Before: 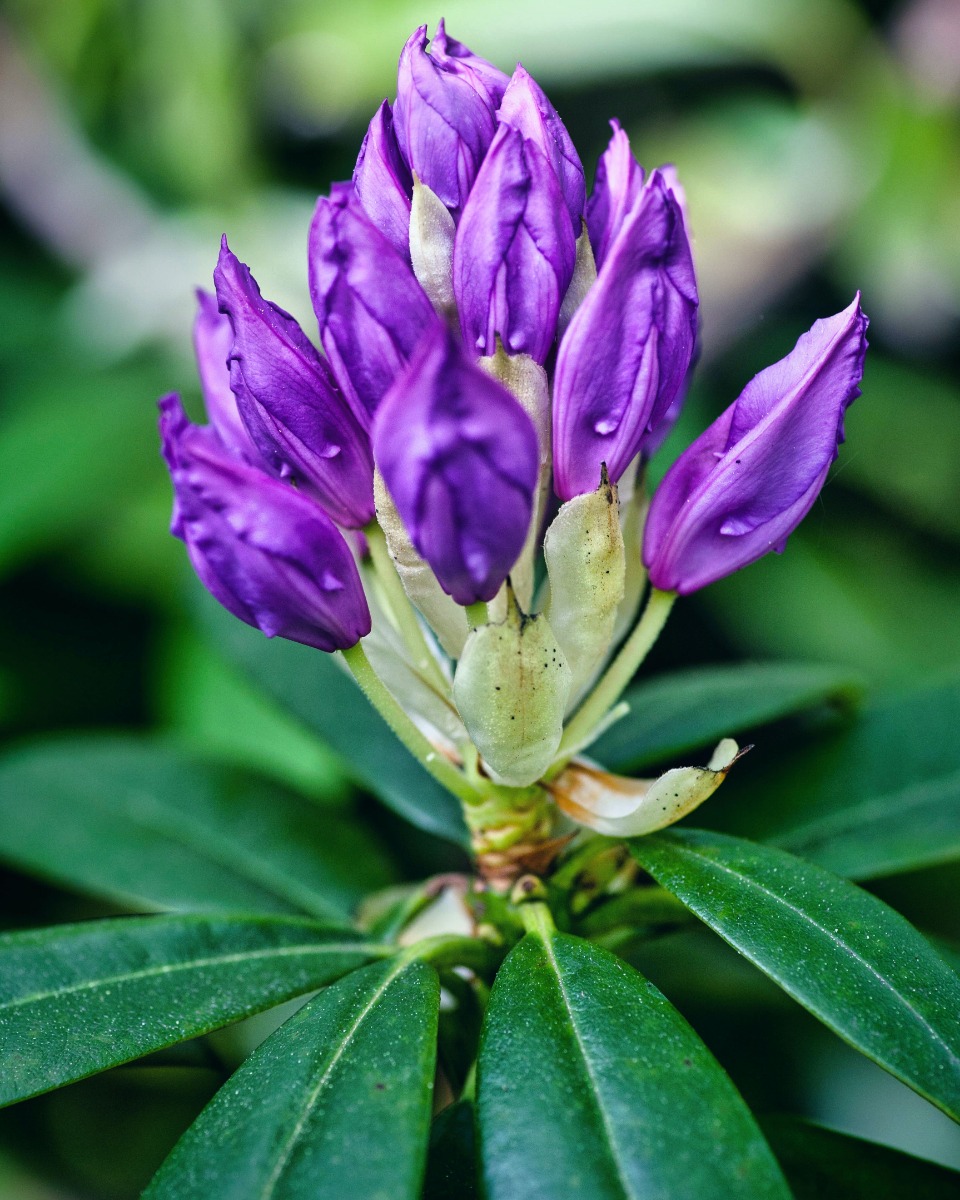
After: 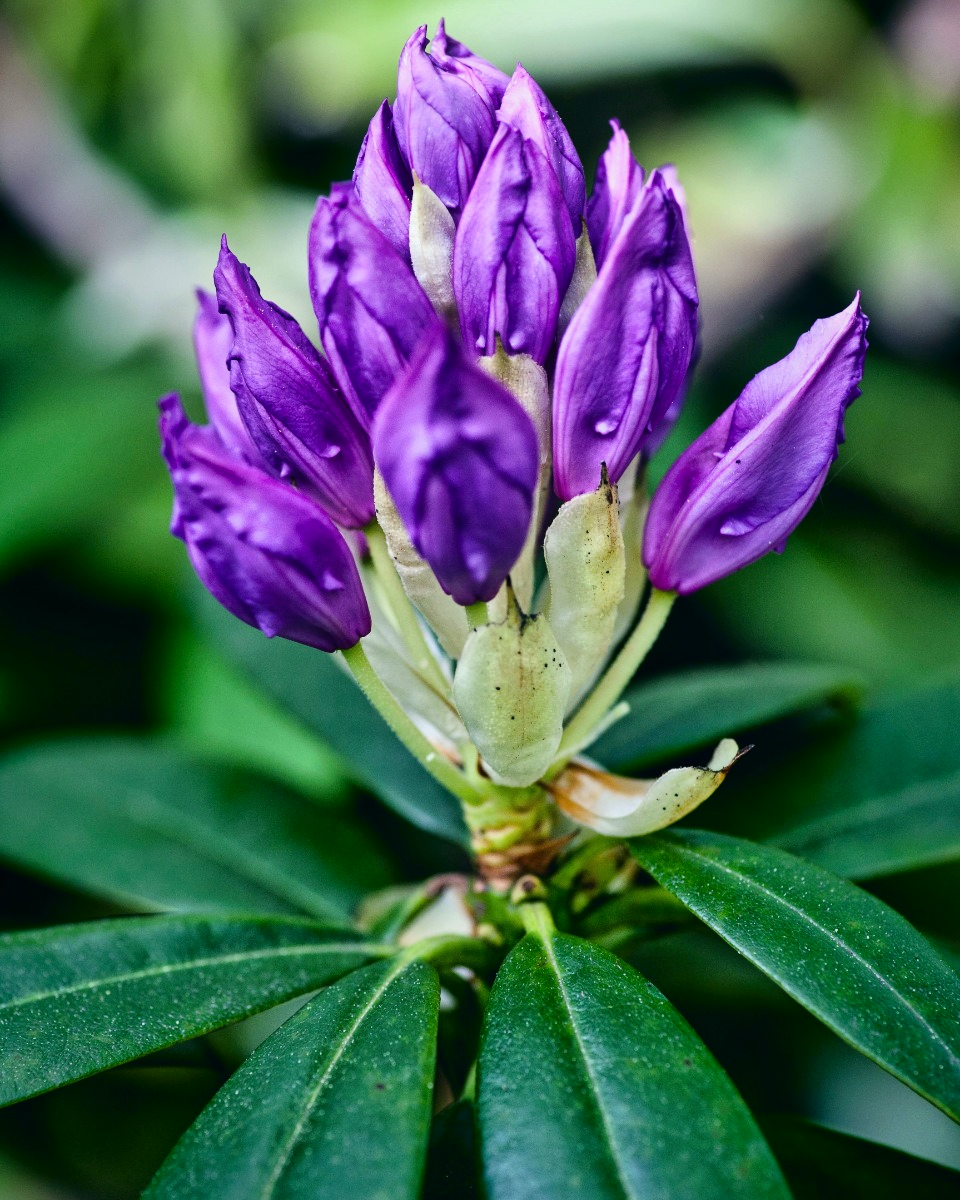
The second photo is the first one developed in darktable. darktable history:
tone curve: curves: ch0 [(0, 0) (0.003, 0.002) (0.011, 0.009) (0.025, 0.019) (0.044, 0.031) (0.069, 0.044) (0.1, 0.061) (0.136, 0.087) (0.177, 0.127) (0.224, 0.172) (0.277, 0.226) (0.335, 0.295) (0.399, 0.367) (0.468, 0.445) (0.543, 0.536) (0.623, 0.626) (0.709, 0.717) (0.801, 0.806) (0.898, 0.889) (1, 1)], color space Lab, independent channels, preserve colors none
